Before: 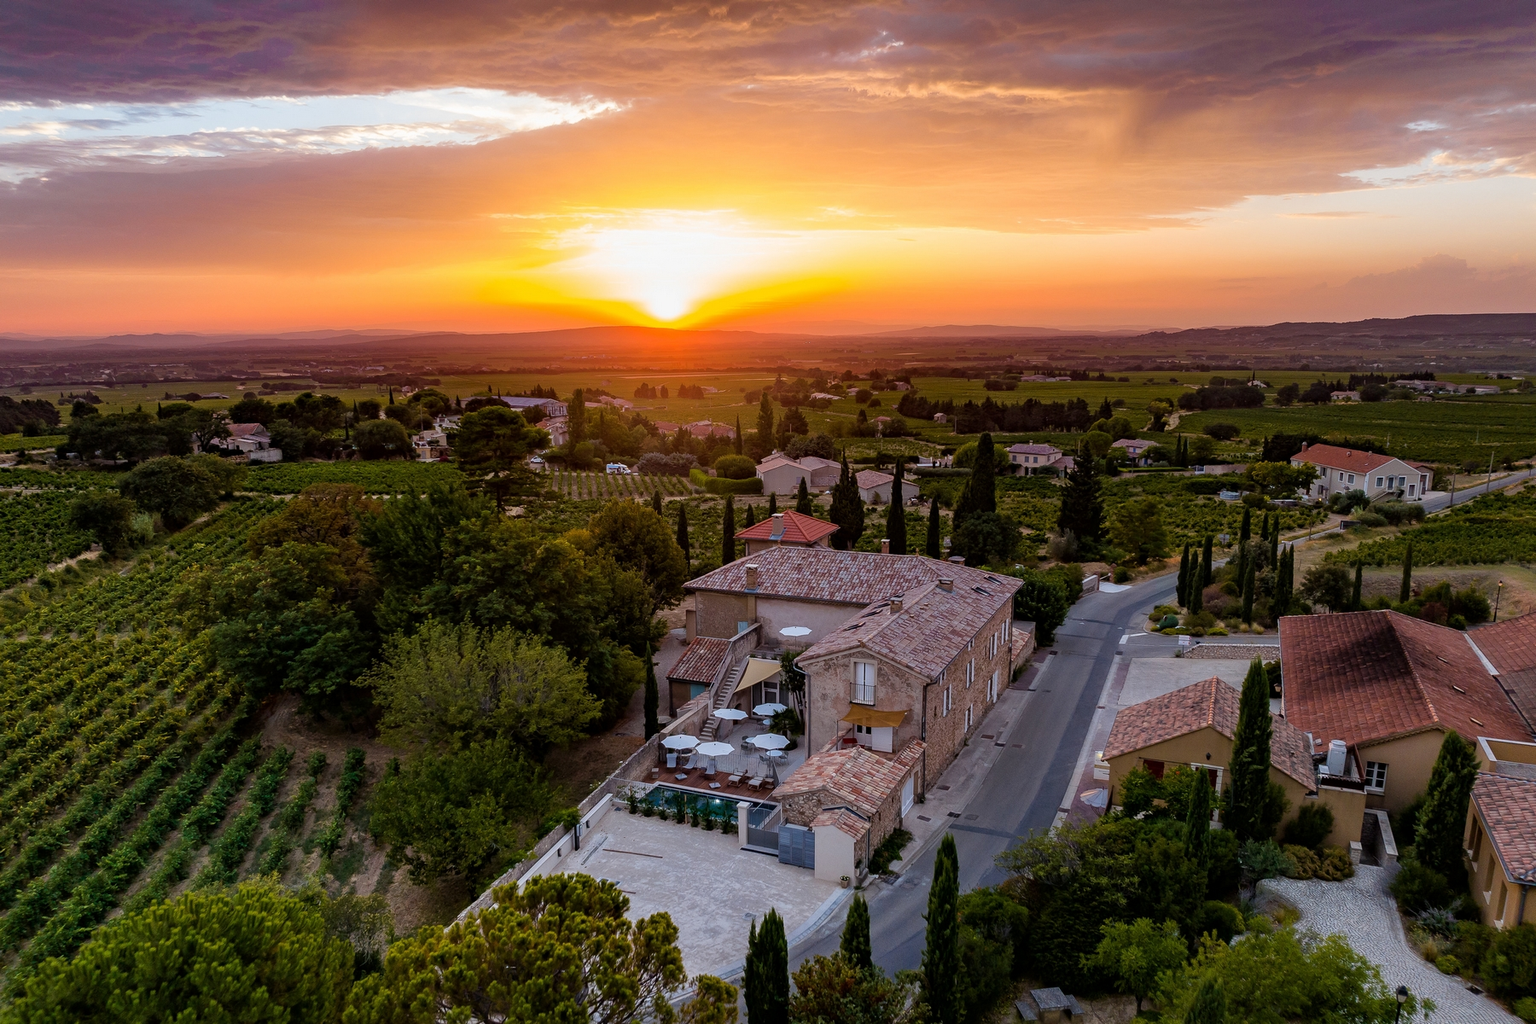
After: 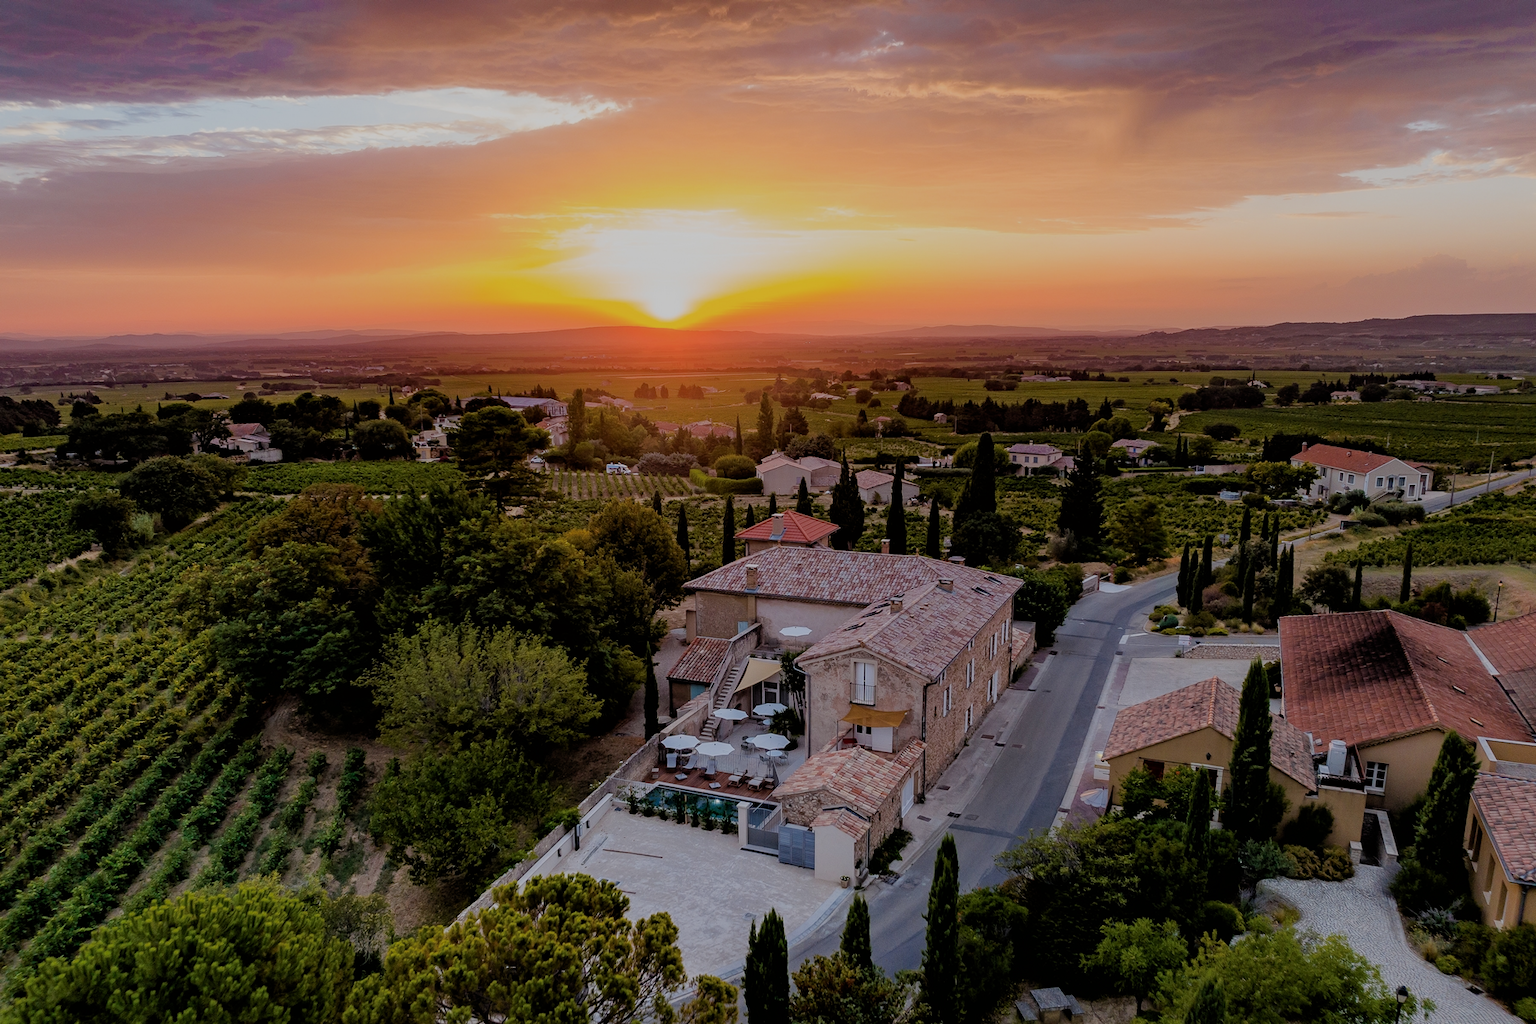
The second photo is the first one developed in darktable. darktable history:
filmic rgb: black relative exposure -6.61 EV, white relative exposure 4.73 EV, hardness 3.13, contrast 0.794
